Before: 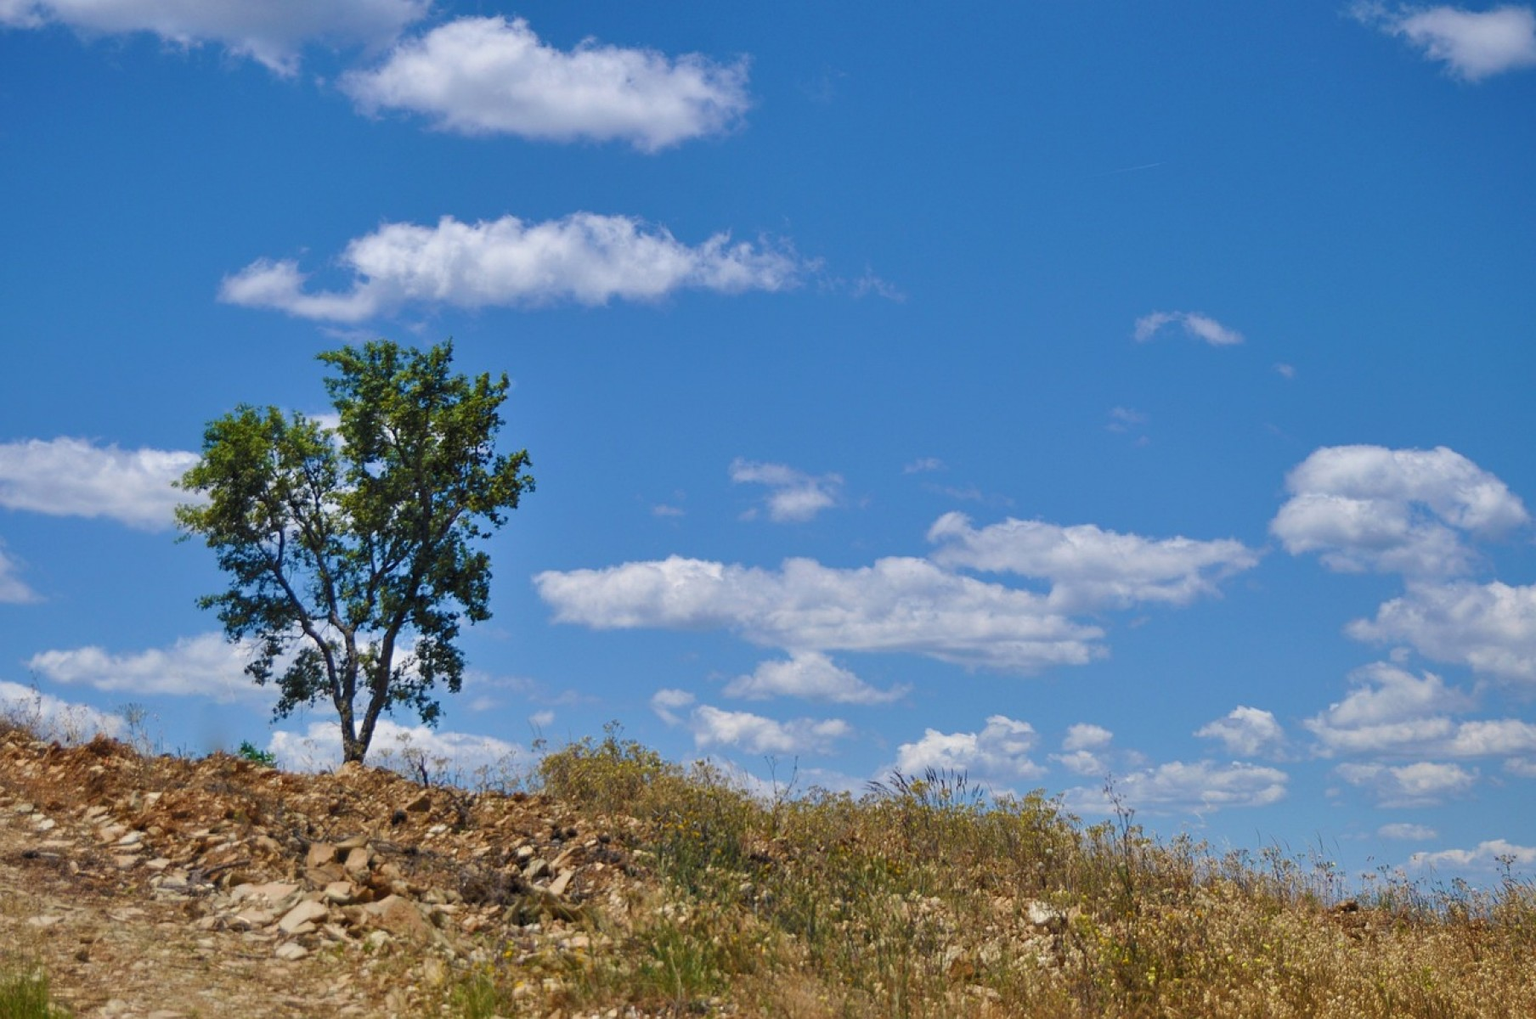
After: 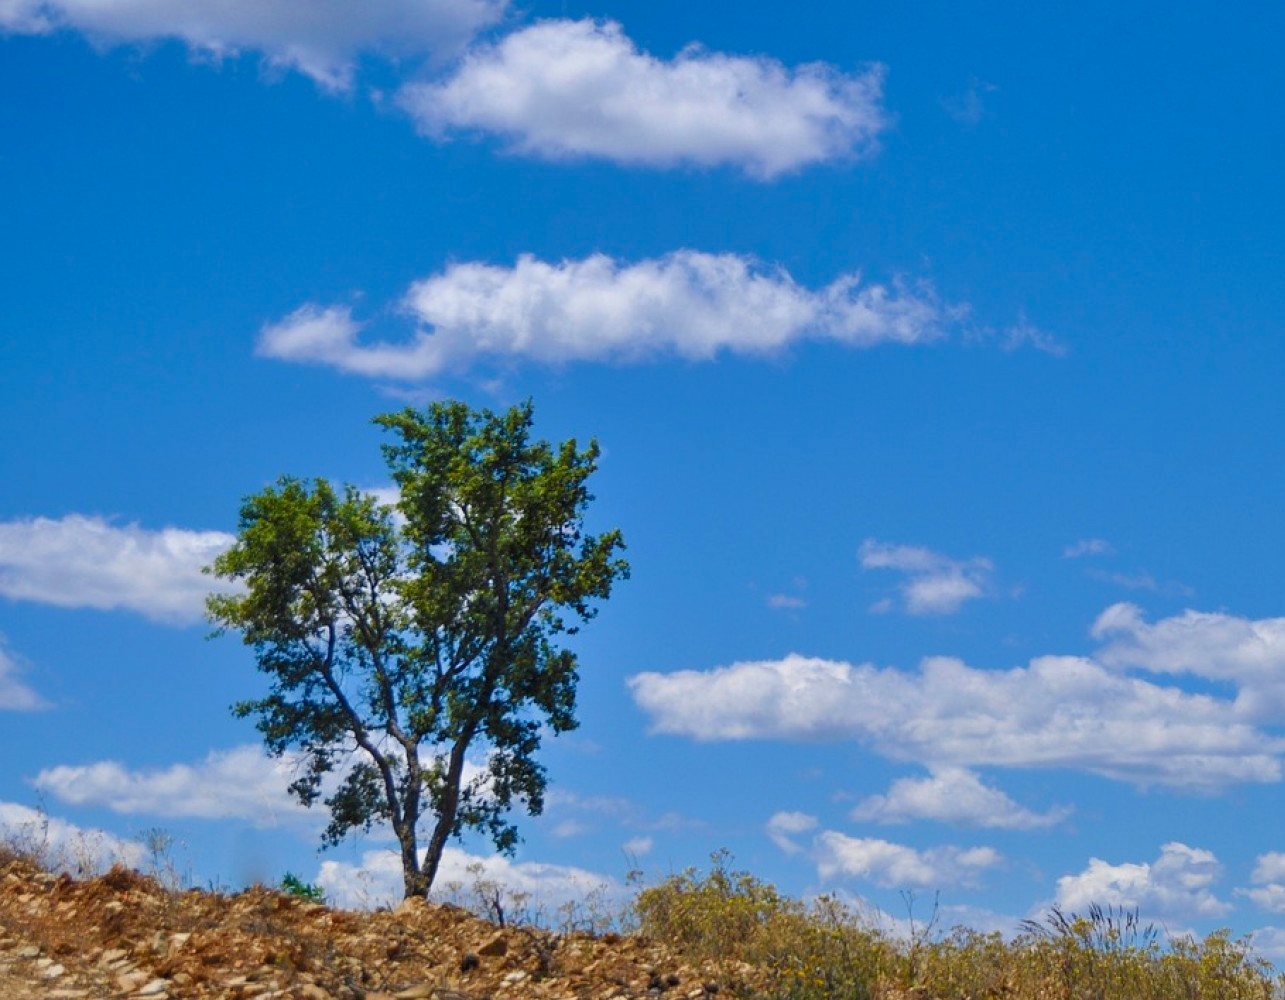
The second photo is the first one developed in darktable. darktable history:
contrast brightness saturation: saturation 0.18
crop: right 28.885%, bottom 16.626%
